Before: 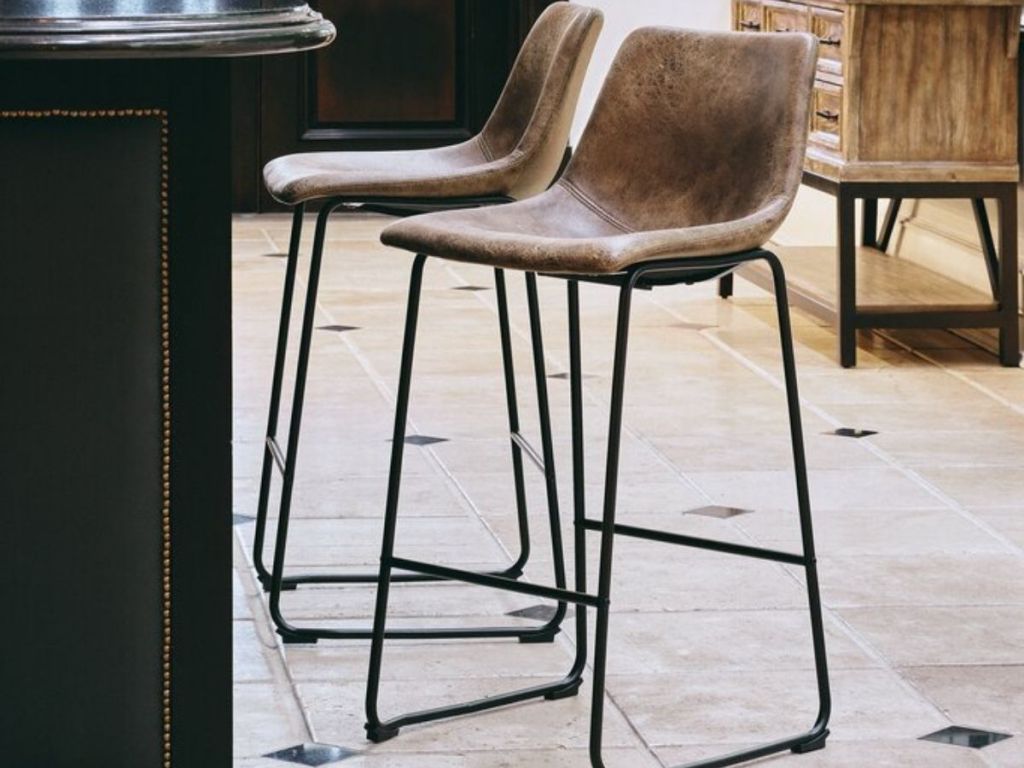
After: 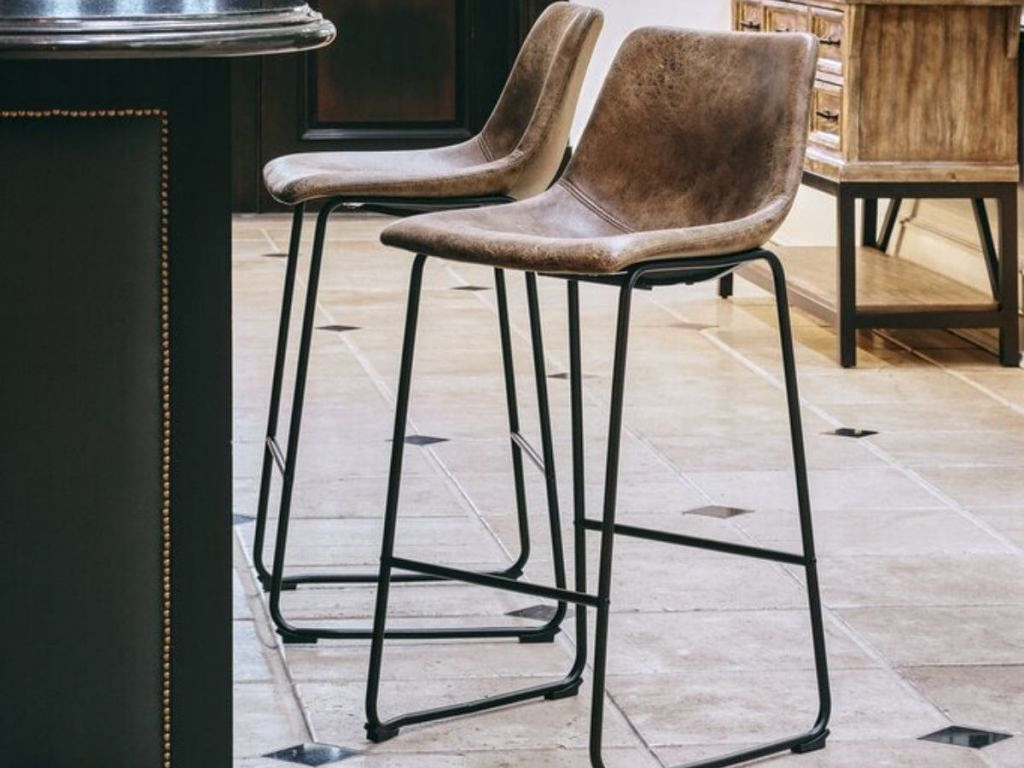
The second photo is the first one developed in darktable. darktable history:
local contrast: on, module defaults
shadows and highlights: shadows 4.1, highlights -17.6, soften with gaussian
